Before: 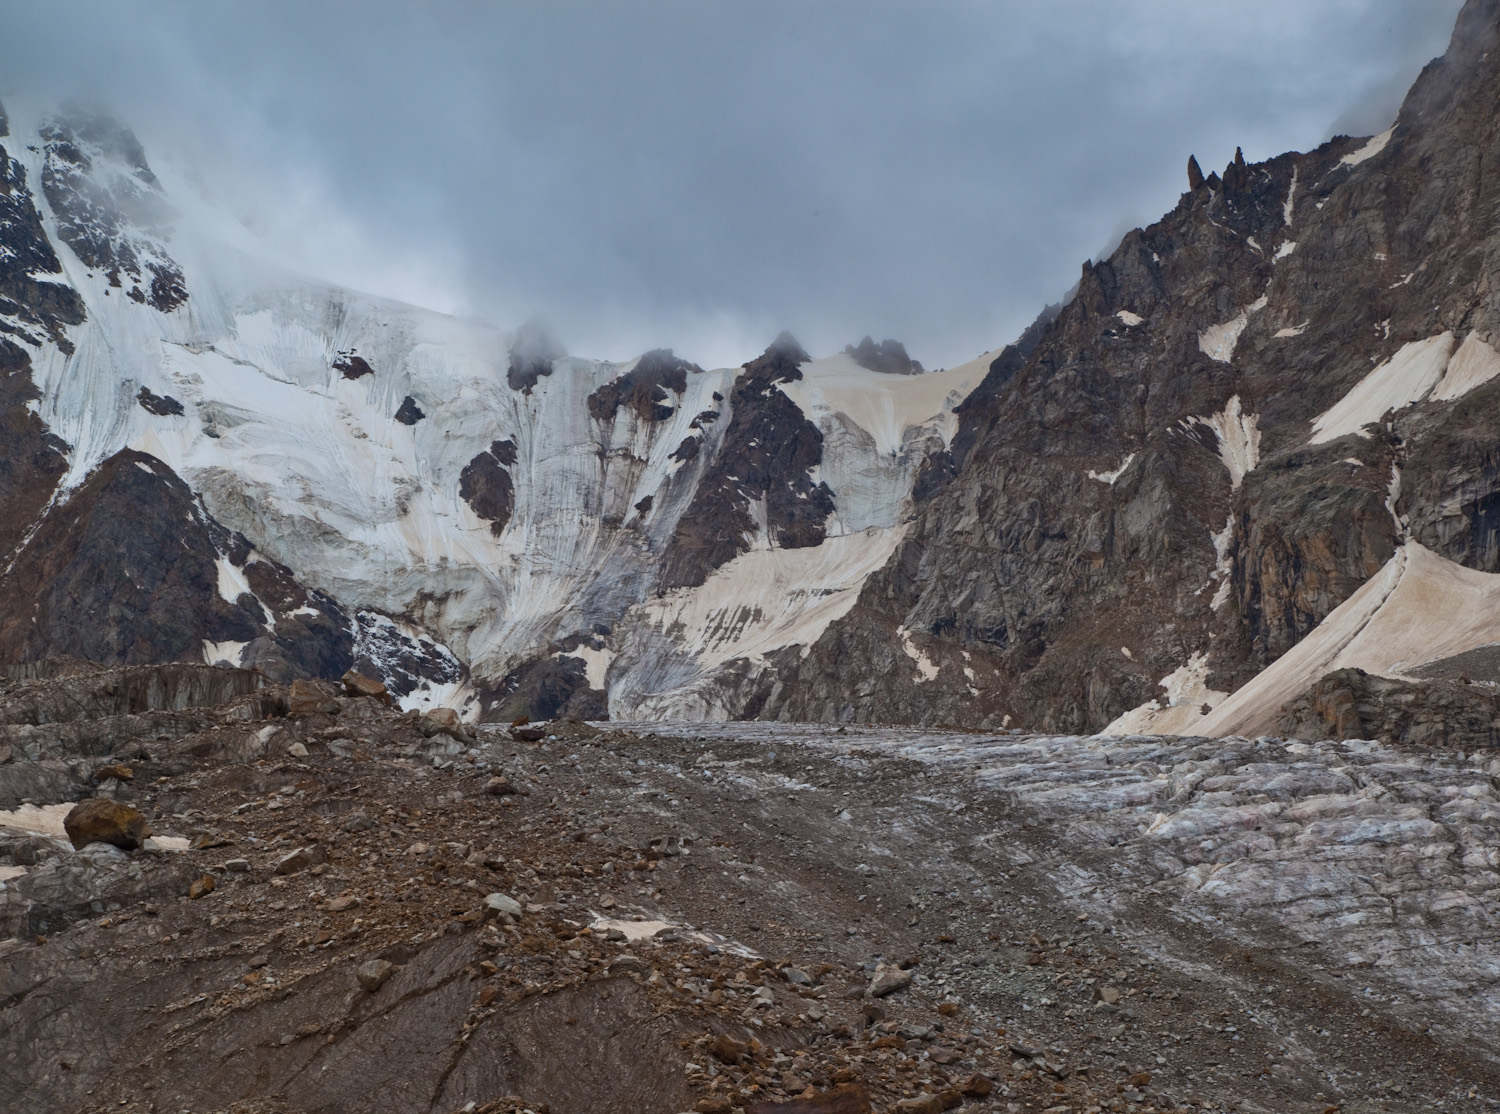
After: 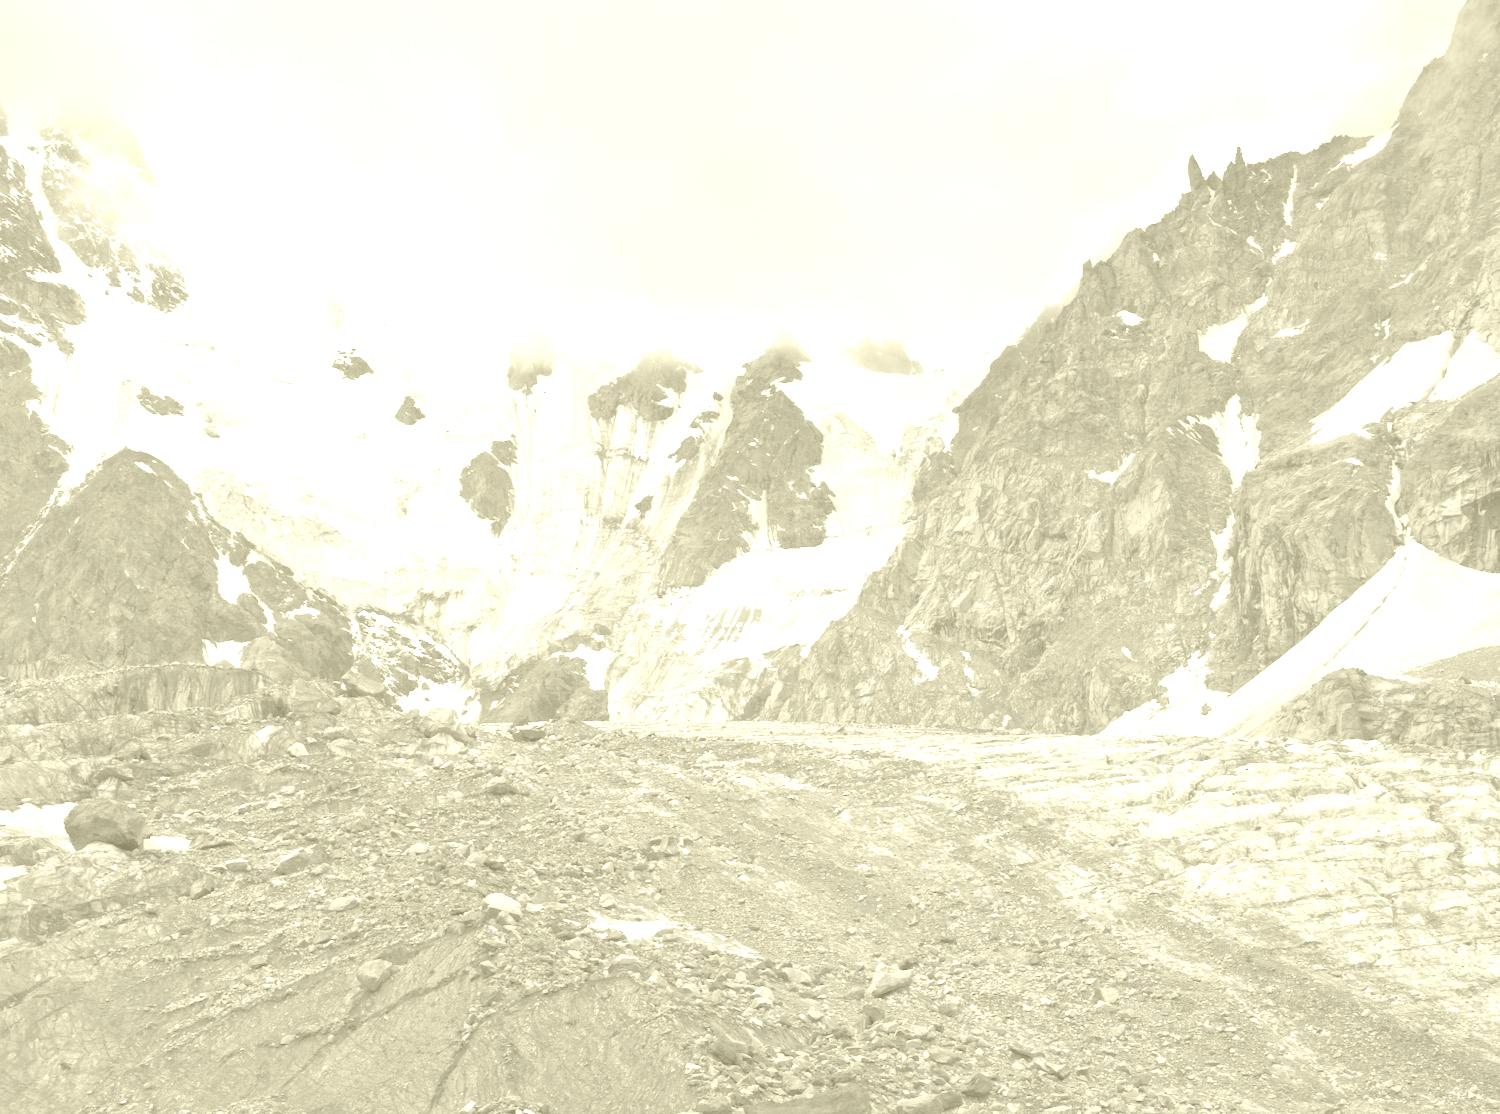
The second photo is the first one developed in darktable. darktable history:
exposure: black level correction 0.001, exposure 2 EV, compensate highlight preservation false
color balance rgb: shadows lift › luminance -5%, shadows lift › chroma 1.1%, shadows lift › hue 219°, power › luminance 10%, power › chroma 2.83%, power › hue 60°, highlights gain › chroma 4.52%, highlights gain › hue 33.33°, saturation formula JzAzBz (2021)
colorize: hue 43.2°, saturation 40%, version 1
